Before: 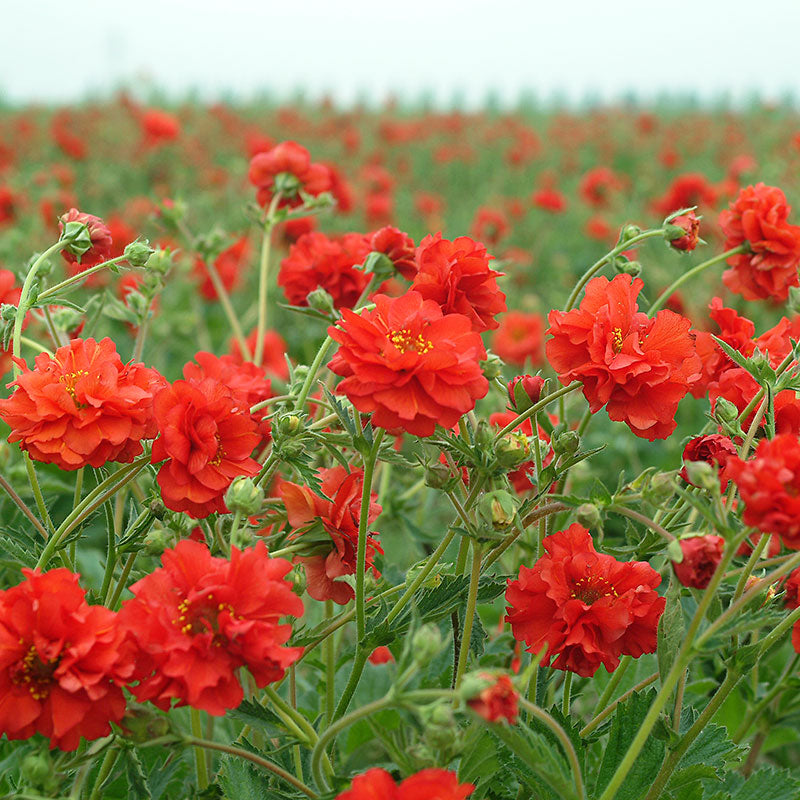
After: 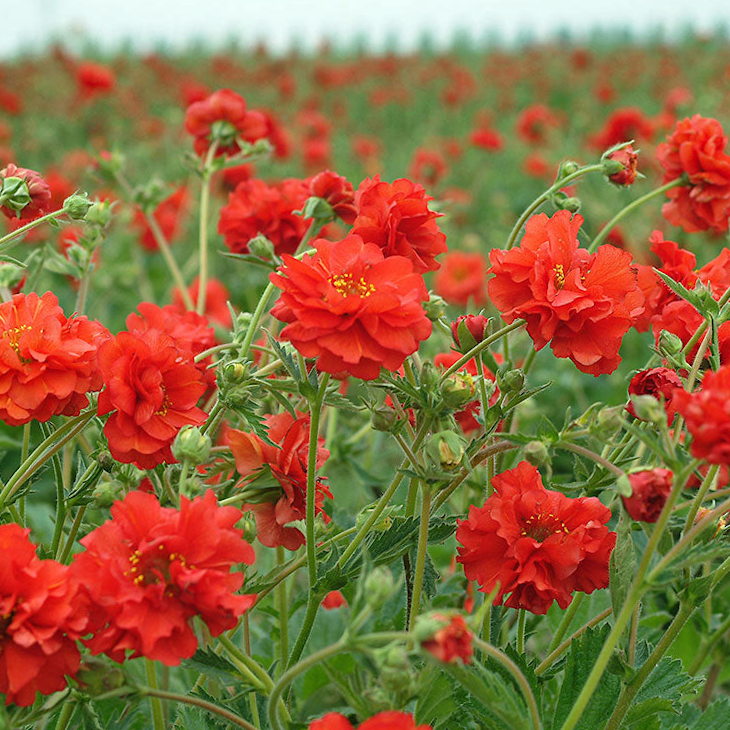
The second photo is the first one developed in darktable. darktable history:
crop and rotate: angle 1.96°, left 5.673%, top 5.673%
shadows and highlights: soften with gaussian
